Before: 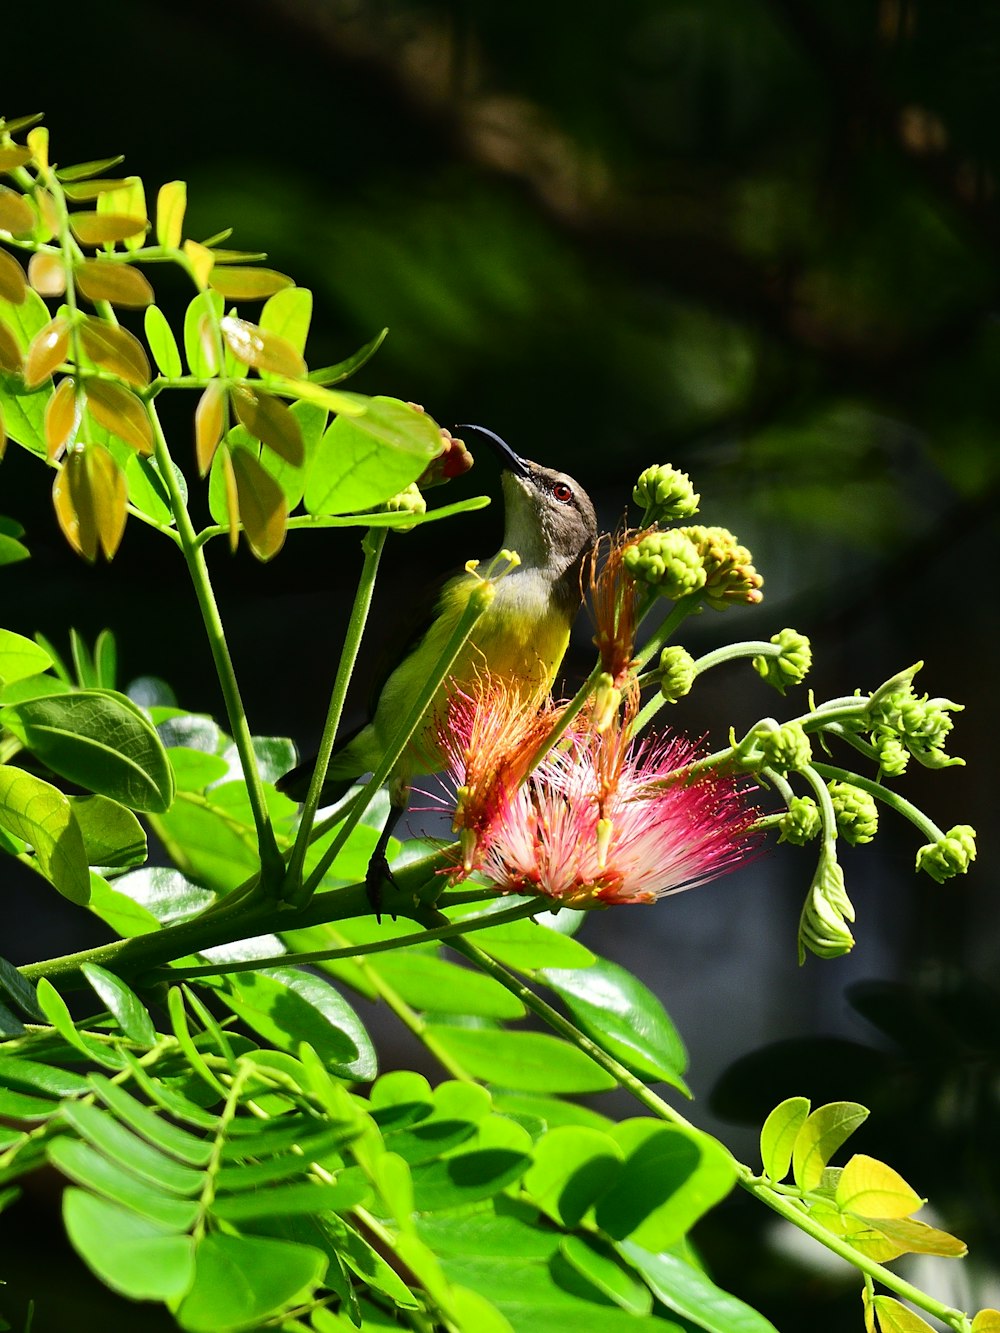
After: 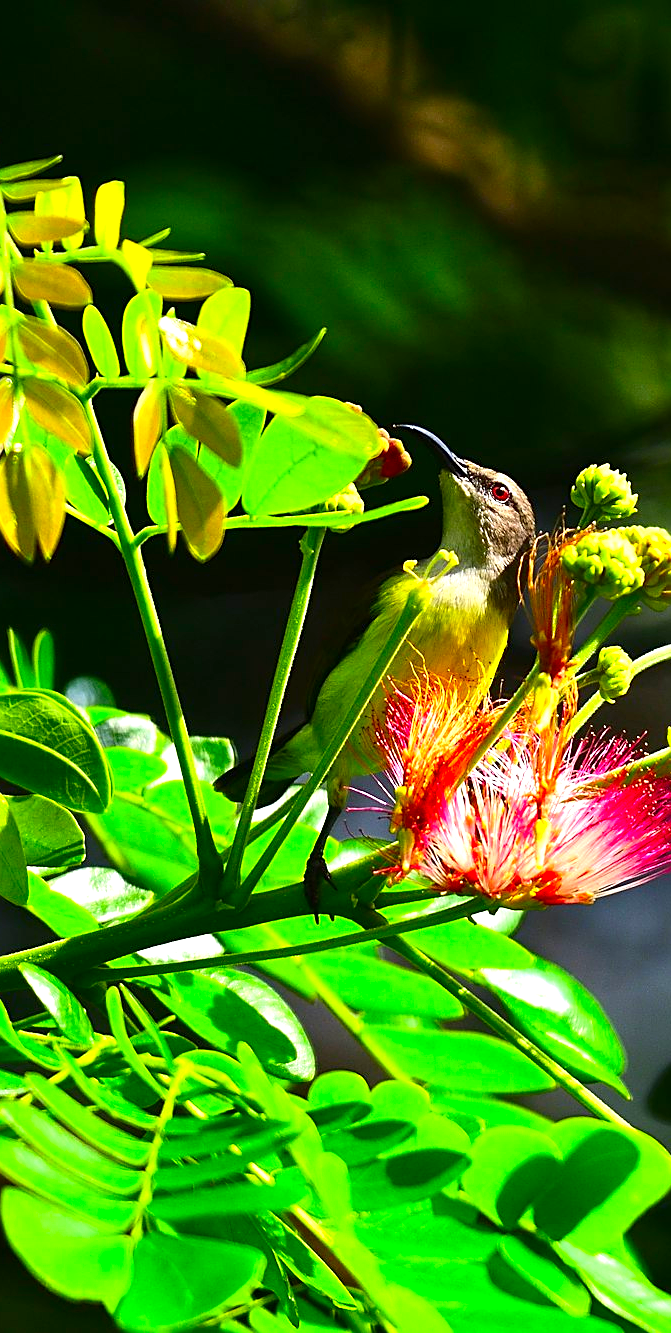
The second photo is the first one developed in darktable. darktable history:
exposure: black level correction 0, exposure 0.694 EV, compensate highlight preservation false
contrast brightness saturation: saturation 0.506
crop and rotate: left 6.239%, right 26.64%
sharpen: amount 0.56
